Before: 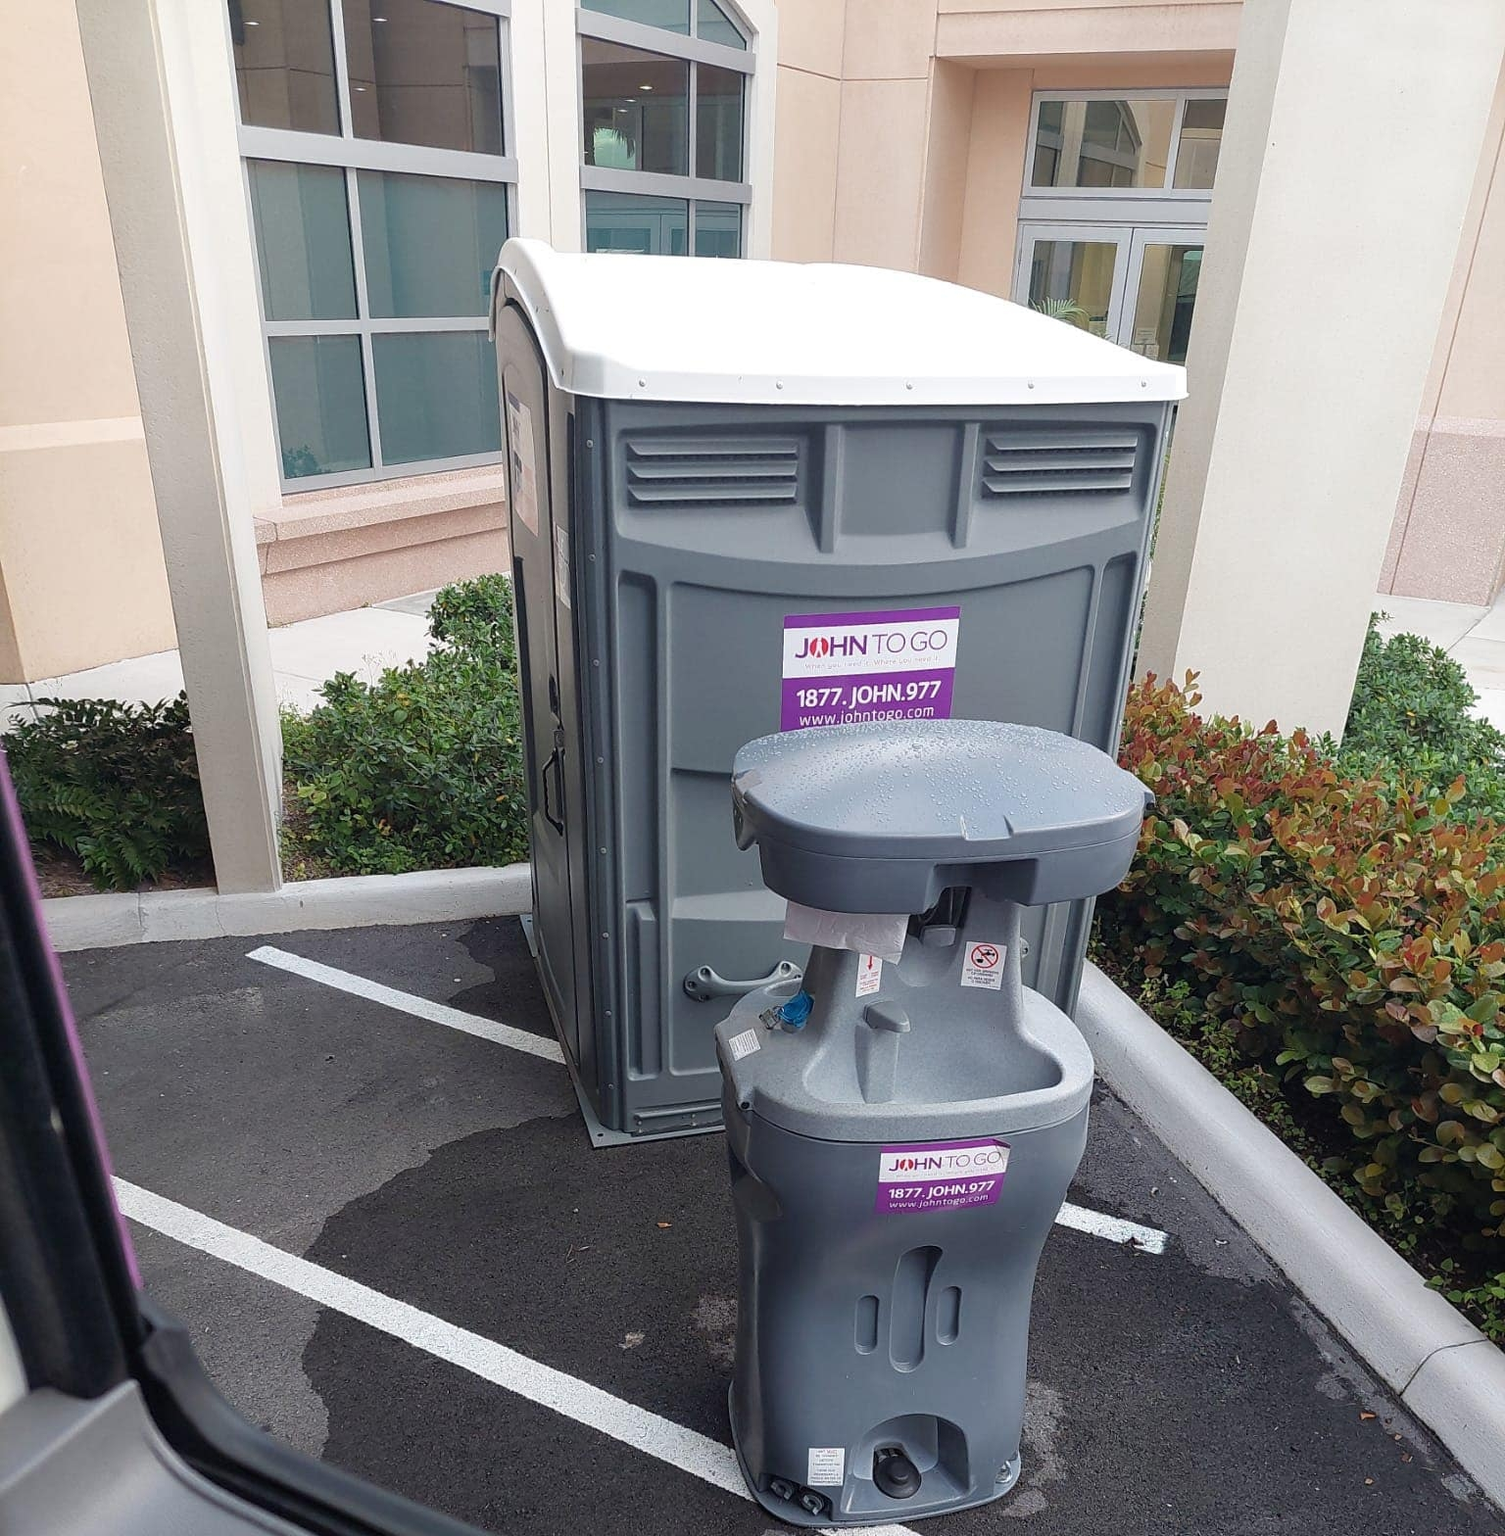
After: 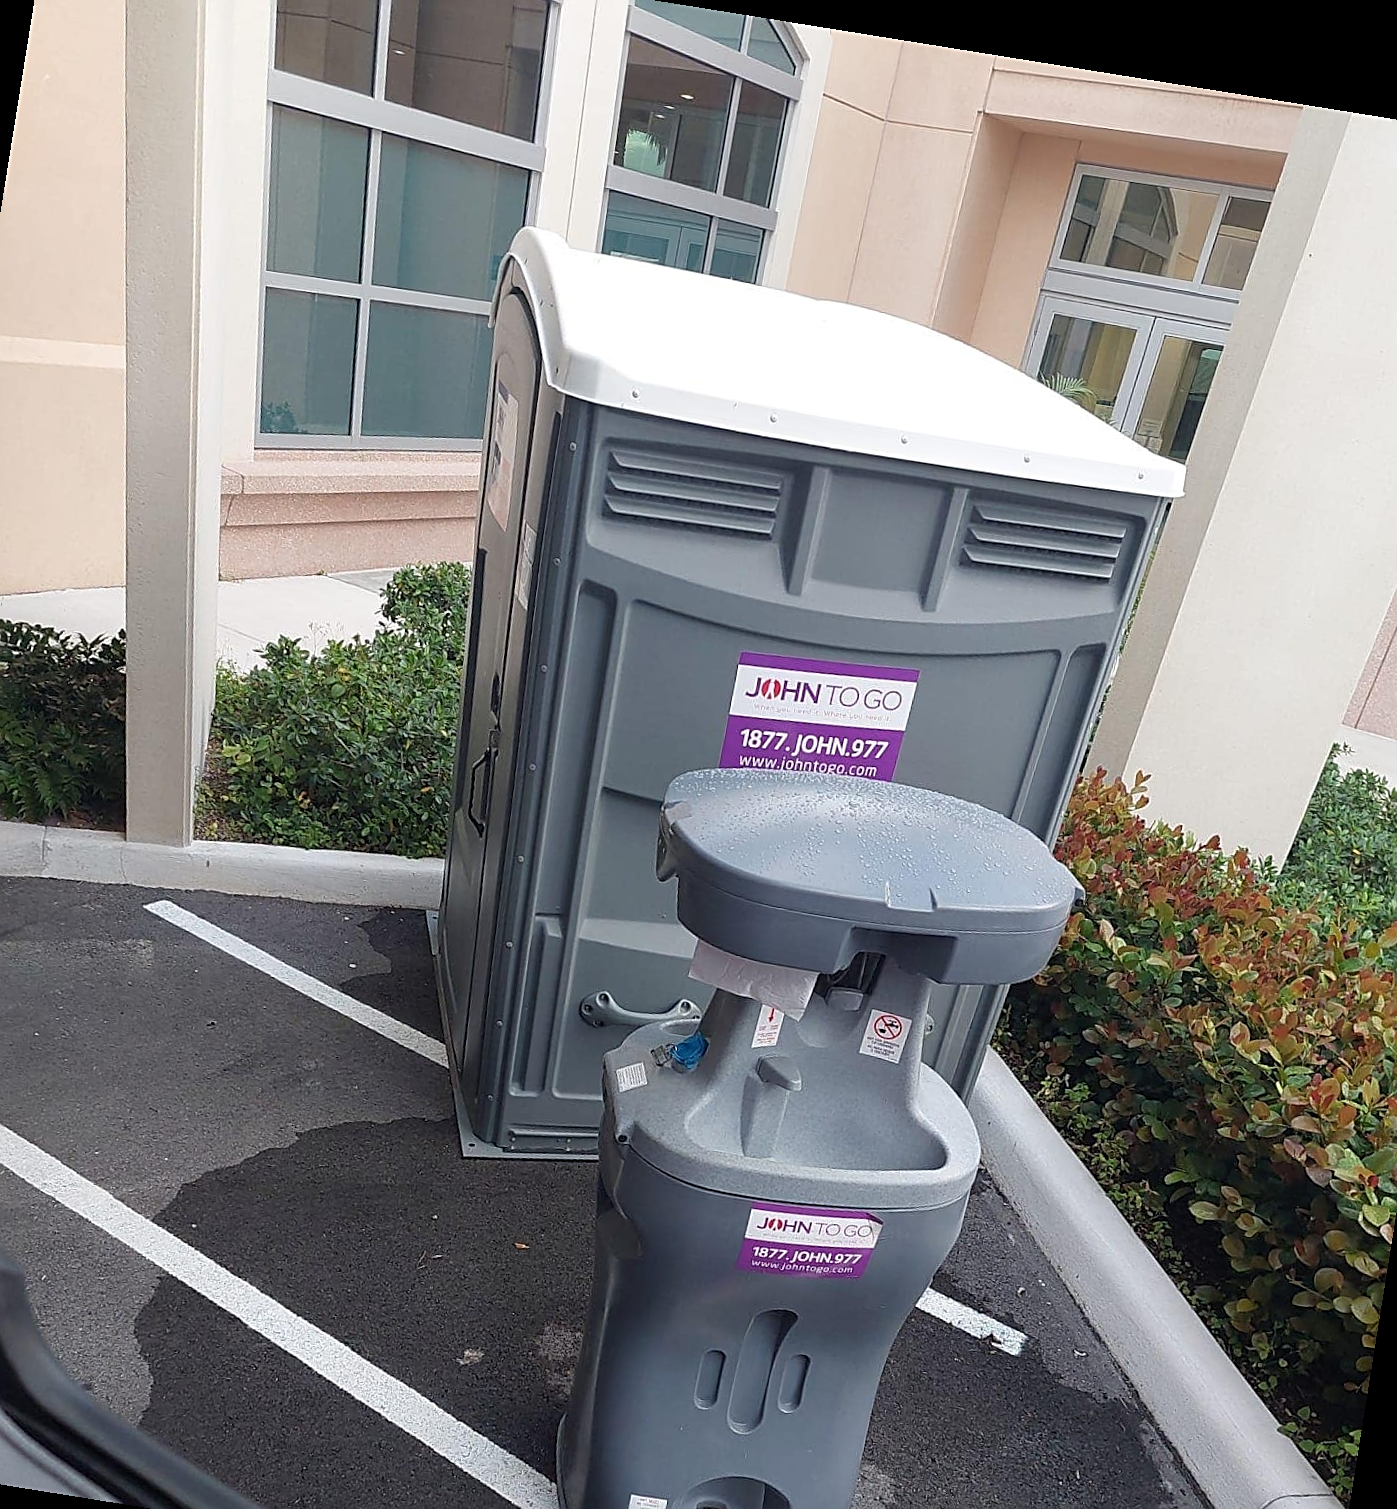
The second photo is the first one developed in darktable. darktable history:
rotate and perspective: rotation 9.12°, automatic cropping off
crop: left 11.225%, top 5.381%, right 9.565%, bottom 10.314%
sharpen: on, module defaults
